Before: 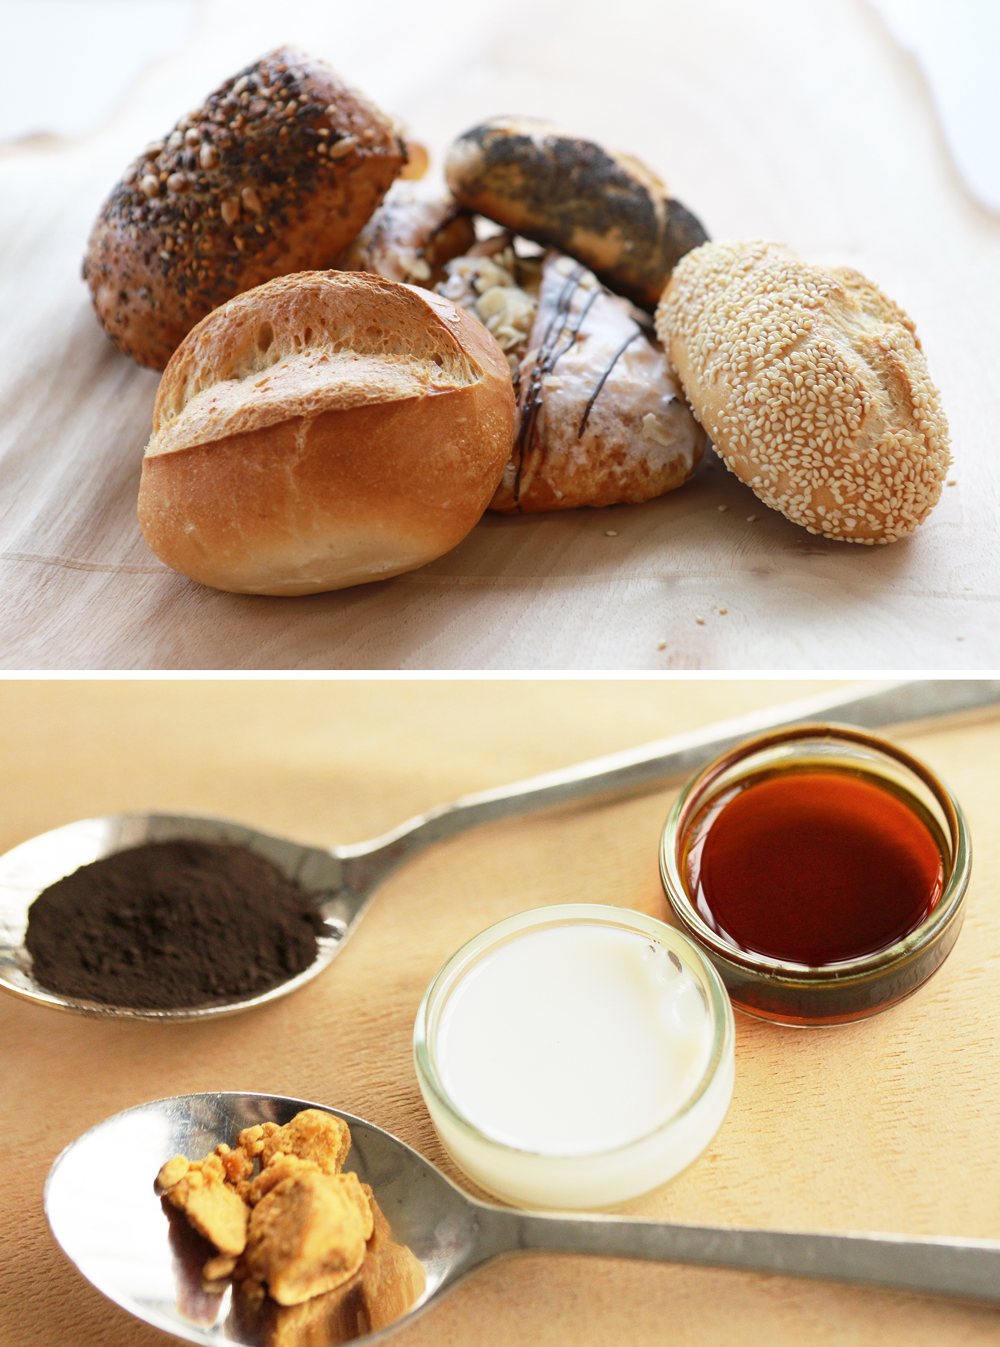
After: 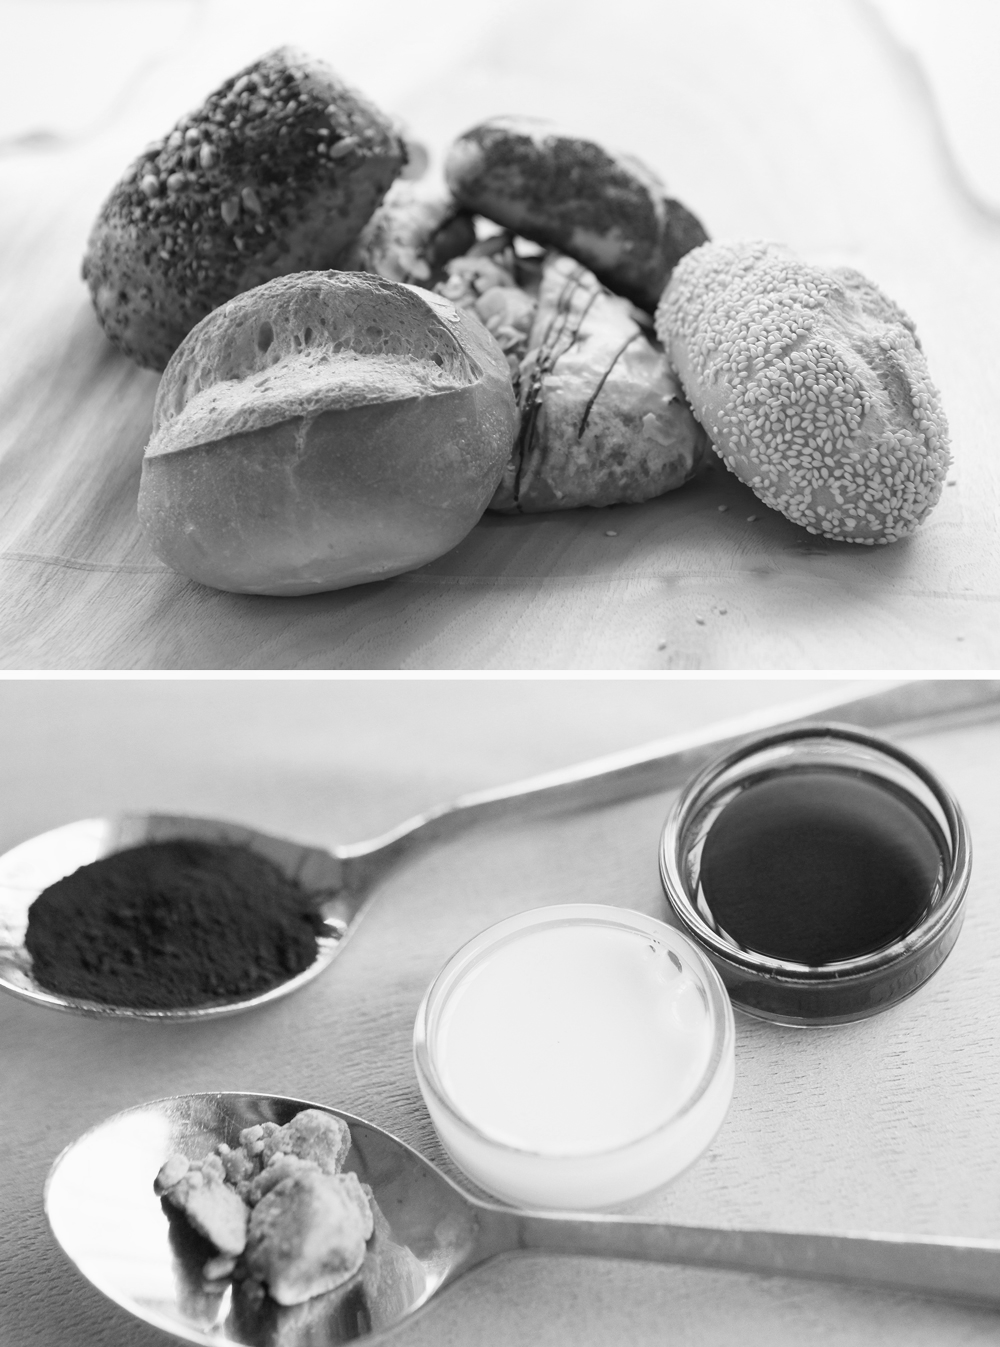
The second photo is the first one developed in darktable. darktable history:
monochrome: on, module defaults
white balance: red 0.98, blue 1.034
local contrast: mode bilateral grid, contrast 100, coarseness 100, detail 91%, midtone range 0.2
color balance rgb: shadows lift › chroma 1.41%, shadows lift › hue 260°, power › chroma 0.5%, power › hue 260°, highlights gain › chroma 1%, highlights gain › hue 27°, saturation formula JzAzBz (2021)
